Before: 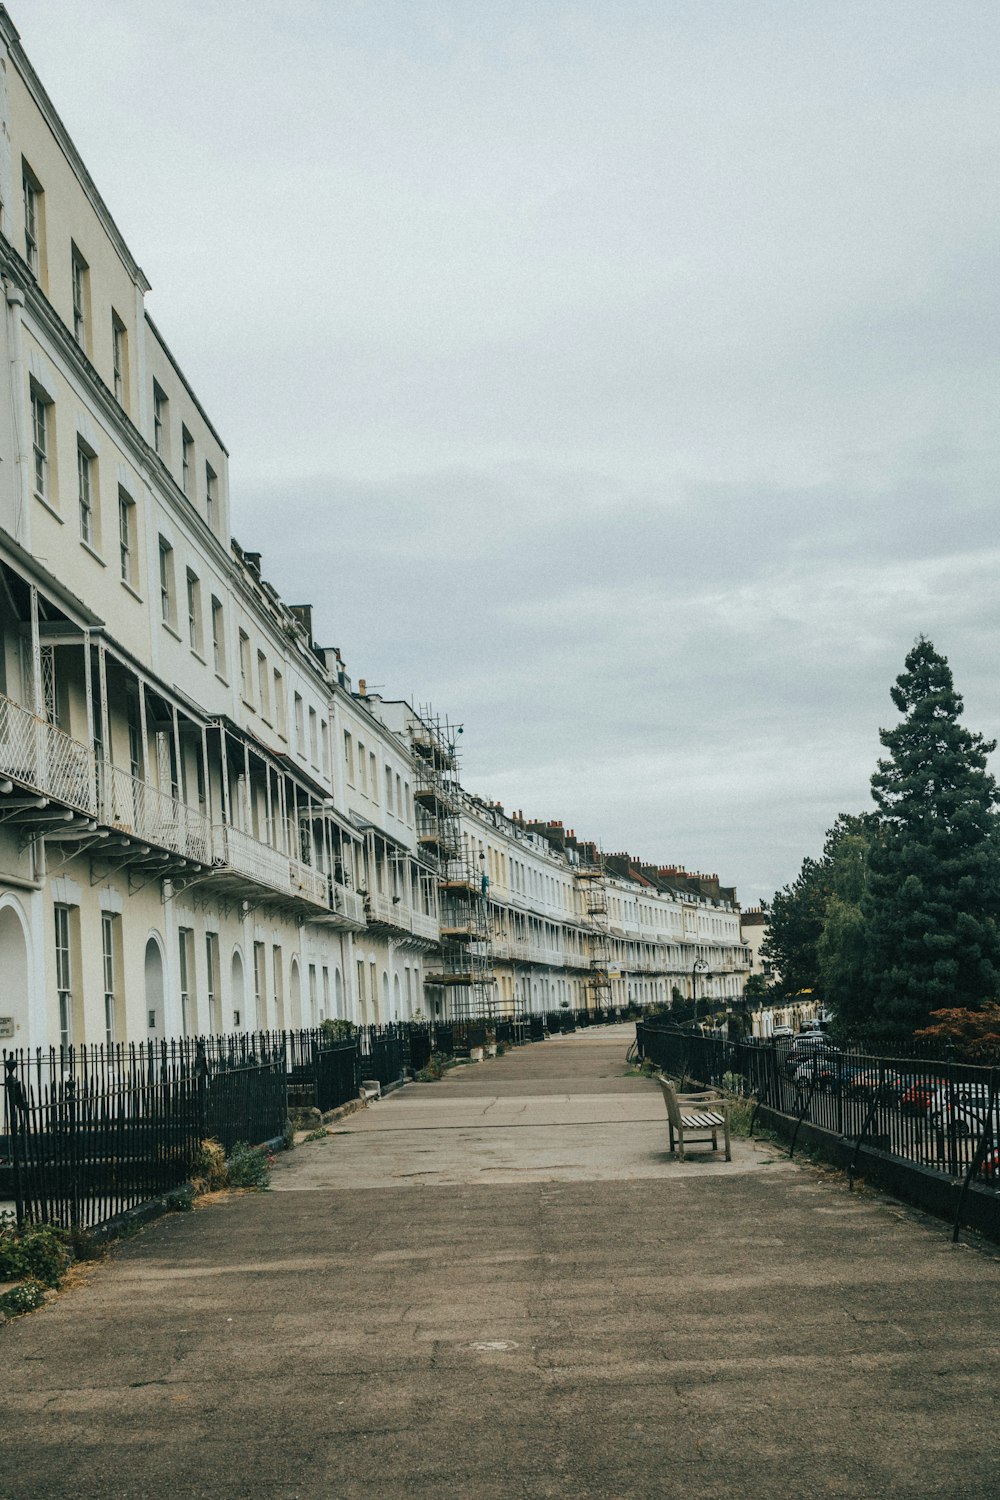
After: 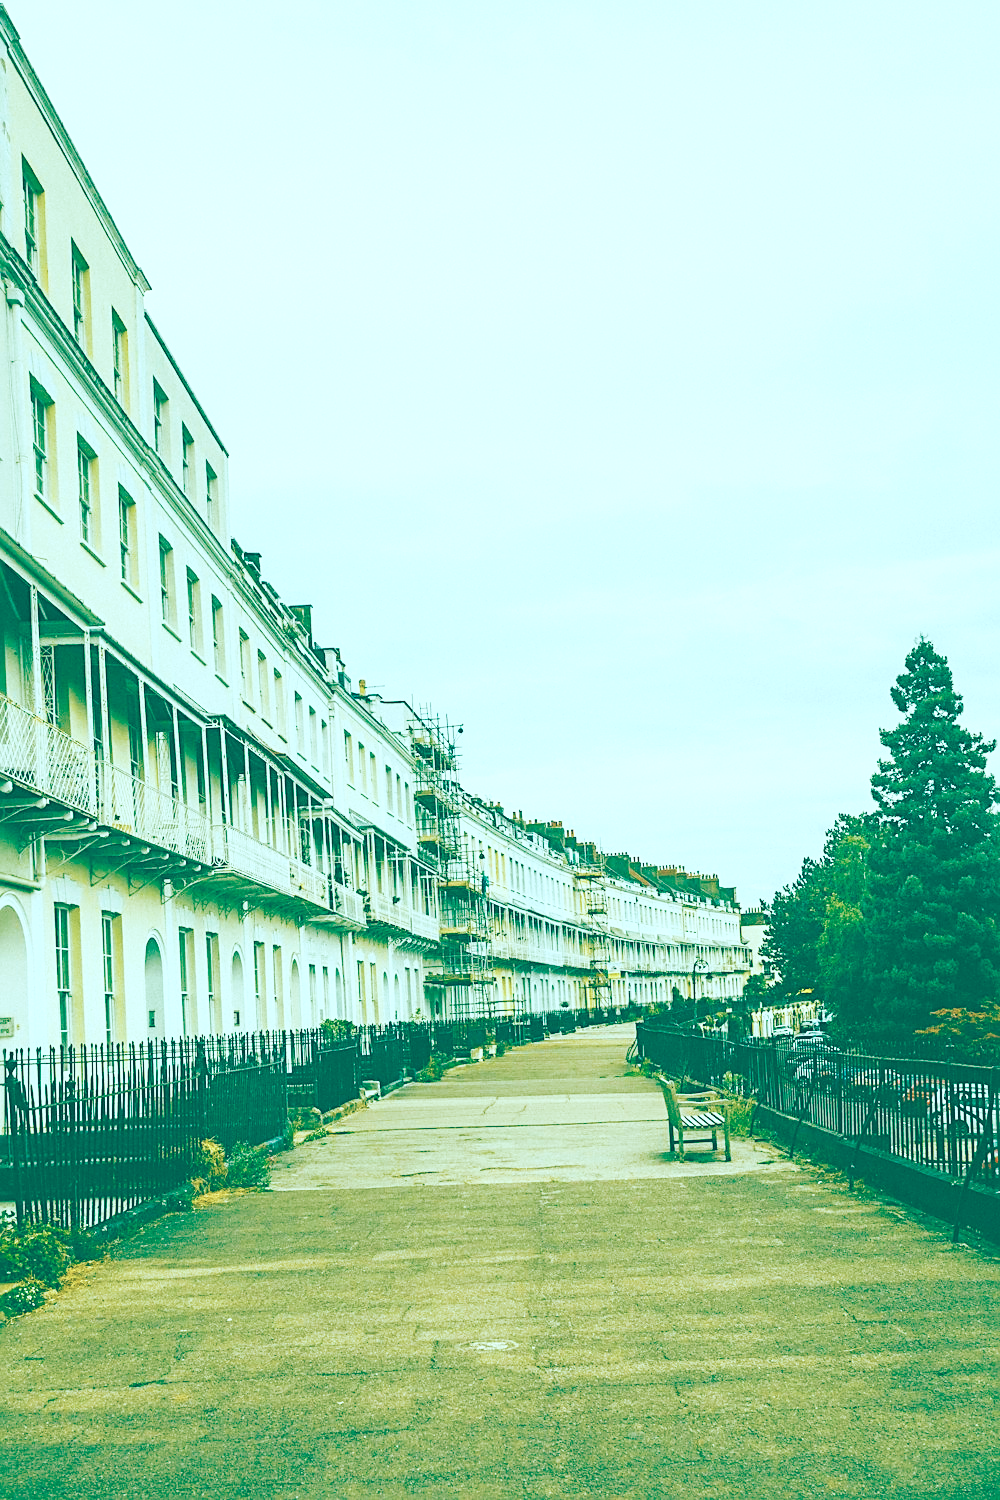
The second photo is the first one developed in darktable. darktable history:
exposure: black level correction -0.025, exposure -0.117 EV, compensate highlight preservation false
base curve: curves: ch0 [(0, 0.007) (0.028, 0.063) (0.121, 0.311) (0.46, 0.743) (0.859, 0.957) (1, 1)], preserve colors none
color balance: lift [1.005, 0.99, 1.007, 1.01], gamma [1, 1.034, 1.032, 0.966], gain [0.873, 1.055, 1.067, 0.933]
color correction: highlights a* -12.64, highlights b* -18.1, saturation 0.7
sharpen: on, module defaults
color balance rgb: linear chroma grading › global chroma 25%, perceptual saturation grading › global saturation 40%, perceptual saturation grading › highlights -50%, perceptual saturation grading › shadows 30%, perceptual brilliance grading › global brilliance 25%, global vibrance 60%
